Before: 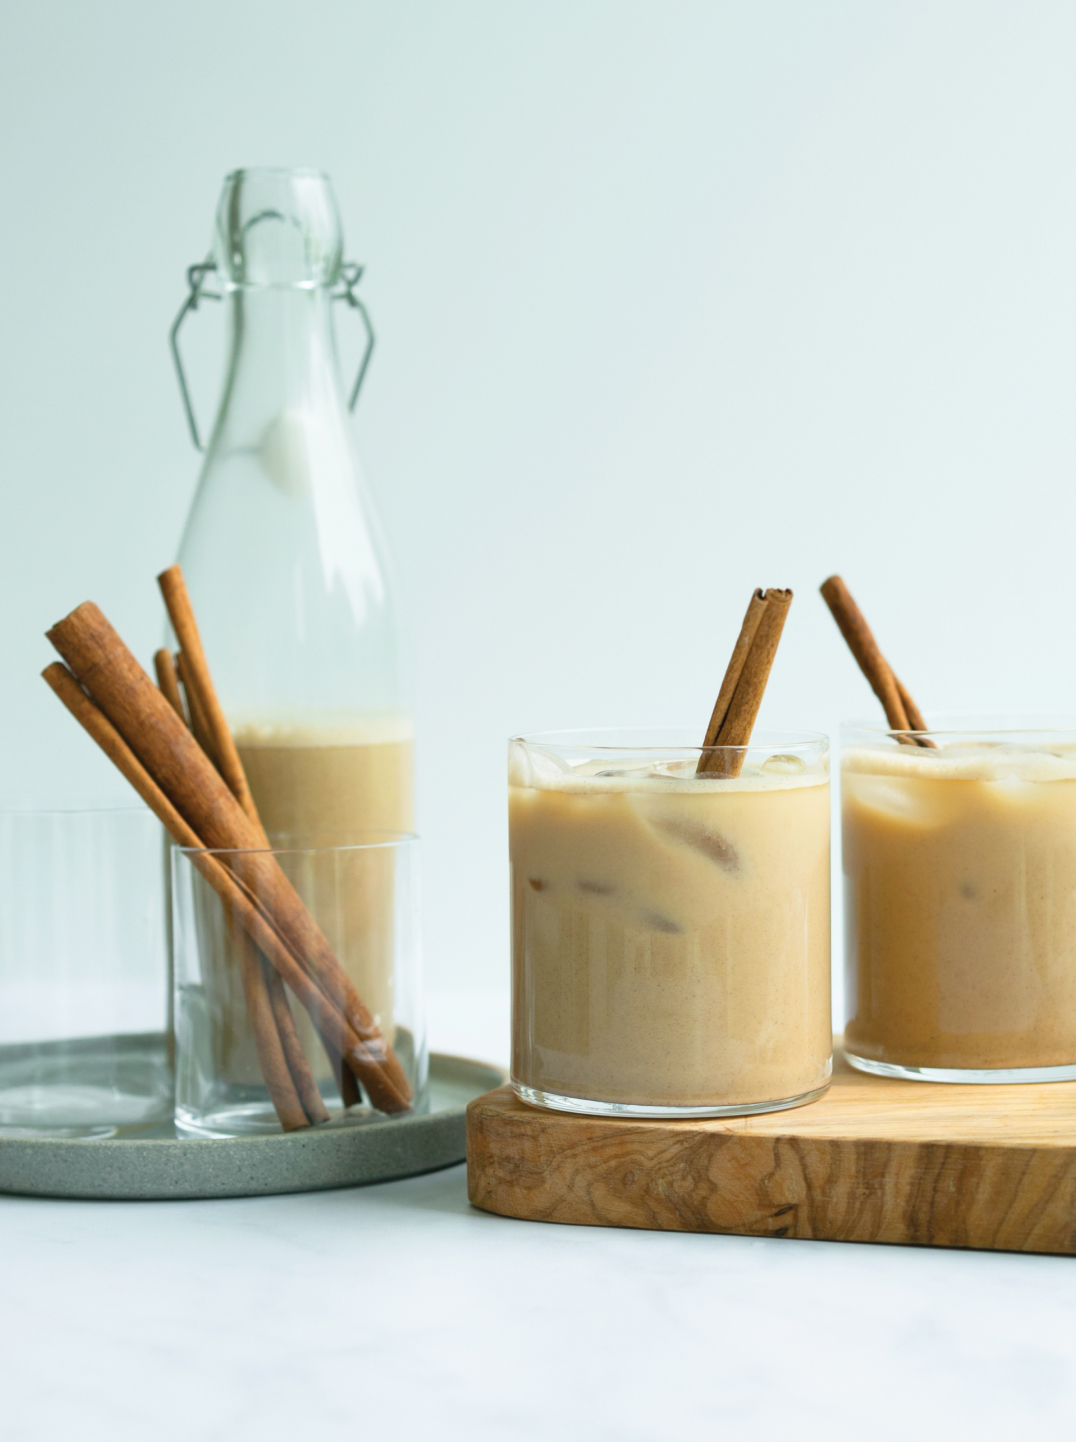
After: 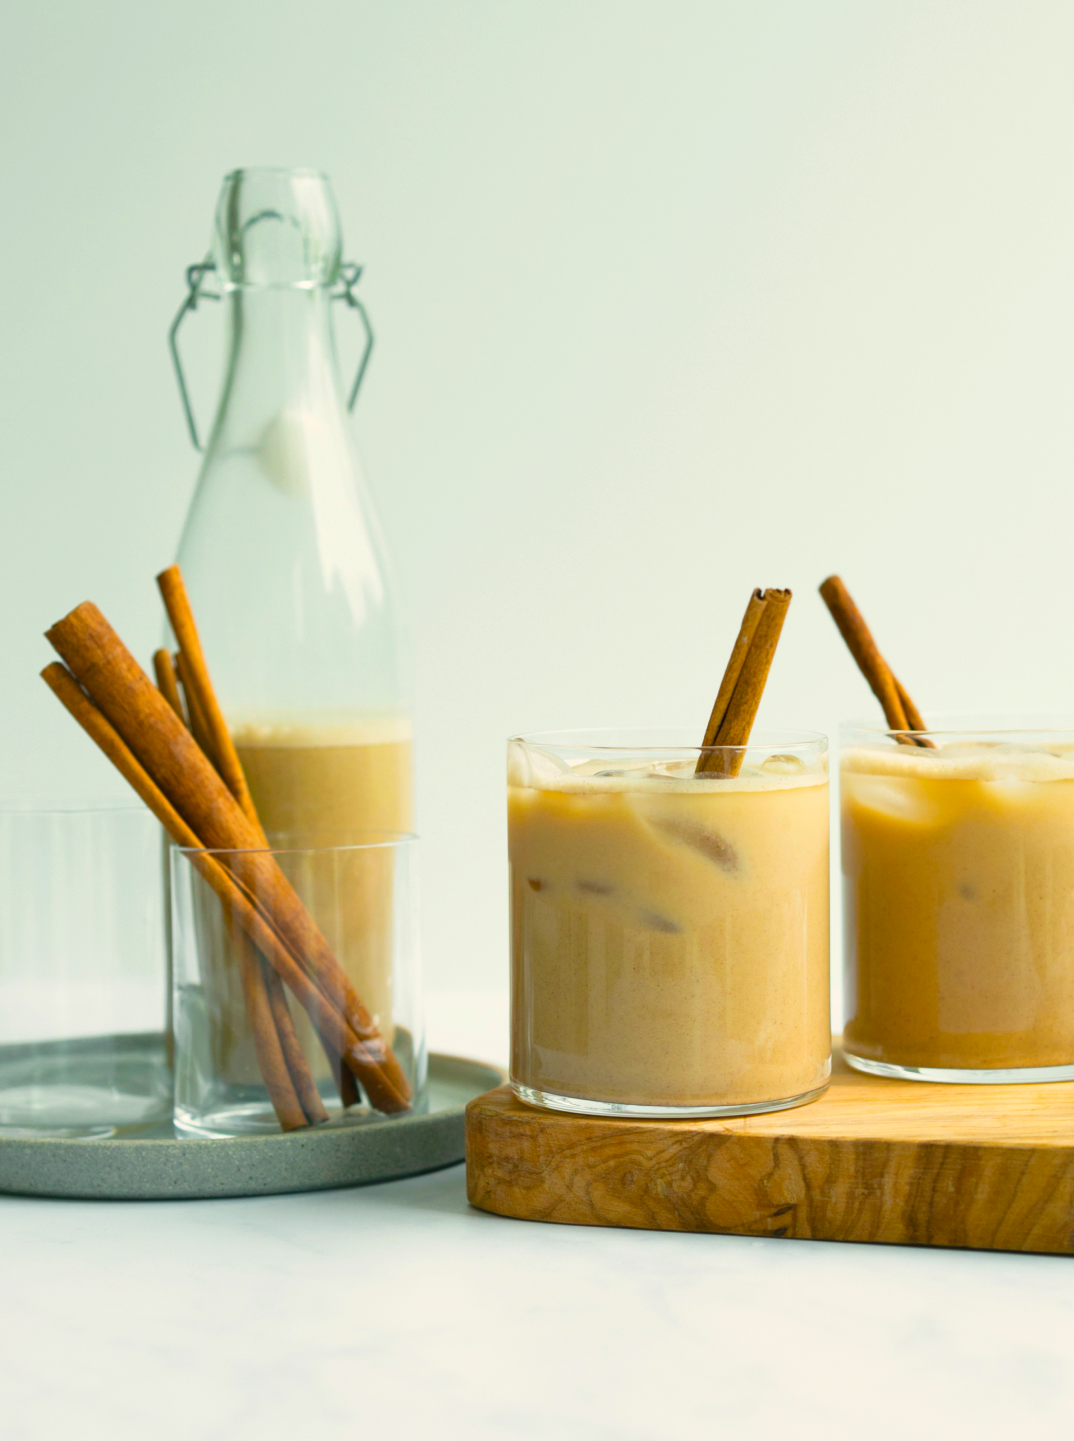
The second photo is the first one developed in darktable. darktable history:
color balance rgb: highlights gain › chroma 3.093%, highlights gain › hue 75.77°, linear chroma grading › global chroma 15.06%, perceptual saturation grading › global saturation 19.585%
crop and rotate: left 0.154%, bottom 0.011%
